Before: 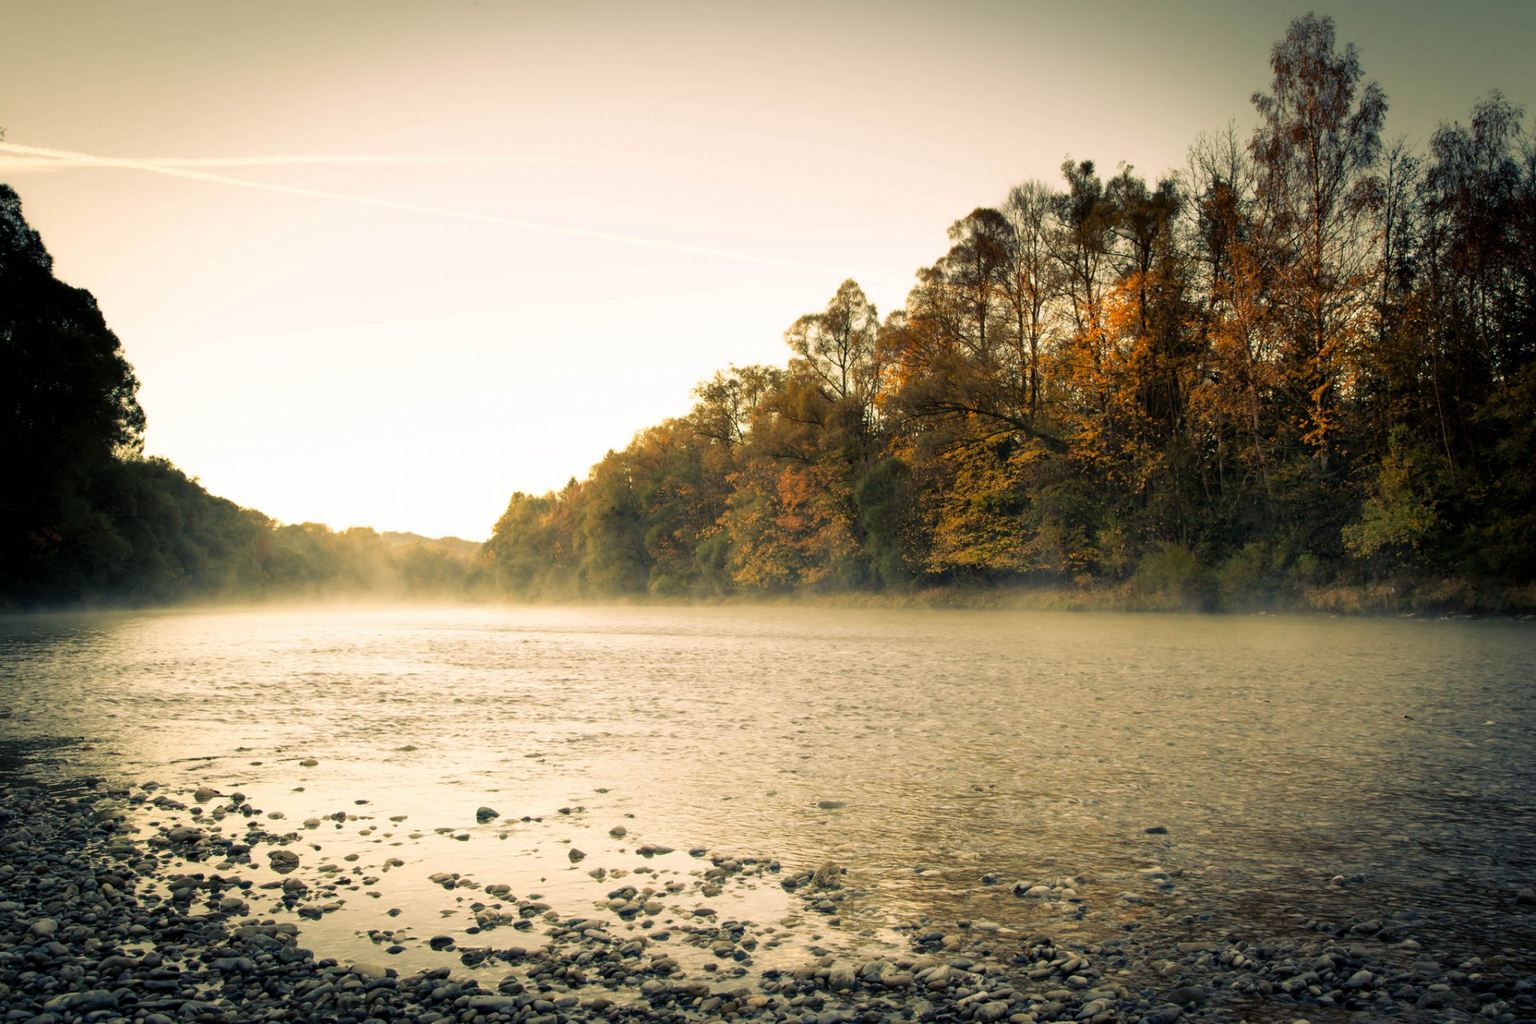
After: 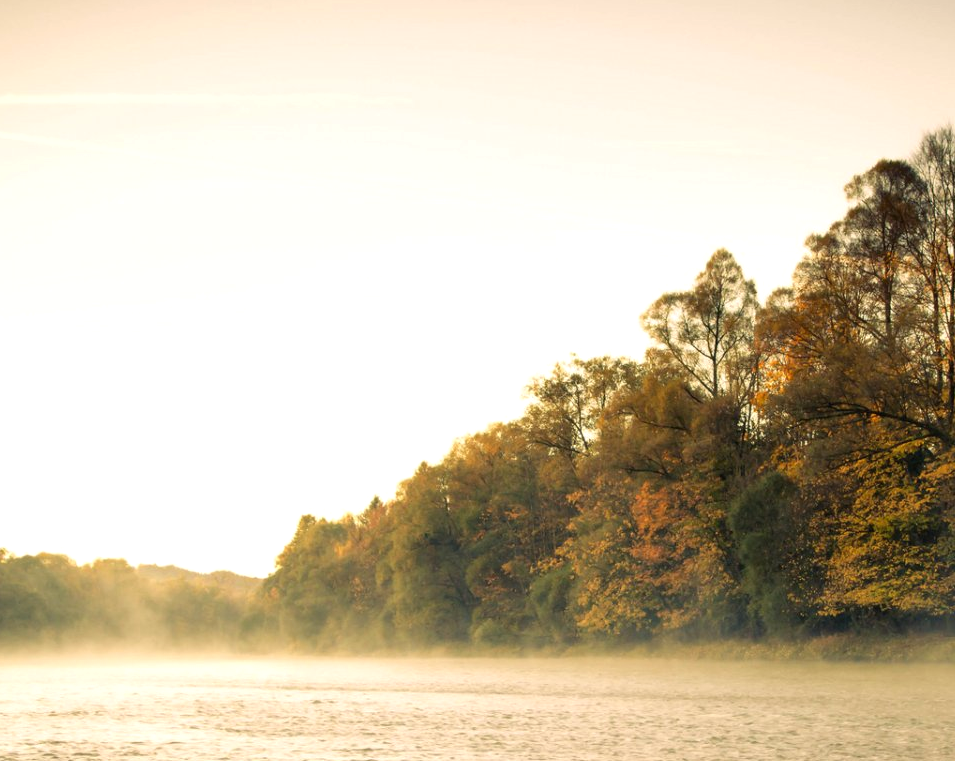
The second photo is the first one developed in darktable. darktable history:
exposure: exposure 0.179 EV, compensate highlight preservation false
crop: left 17.741%, top 7.888%, right 32.506%, bottom 32.643%
